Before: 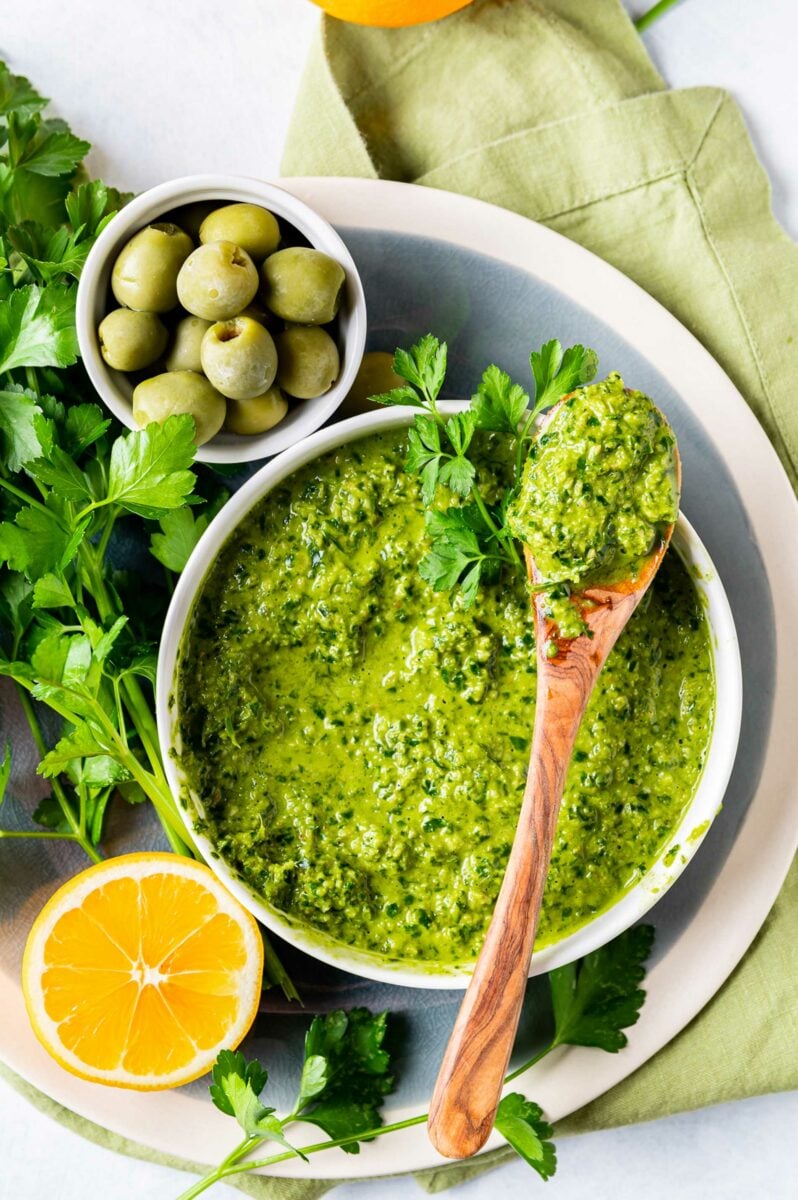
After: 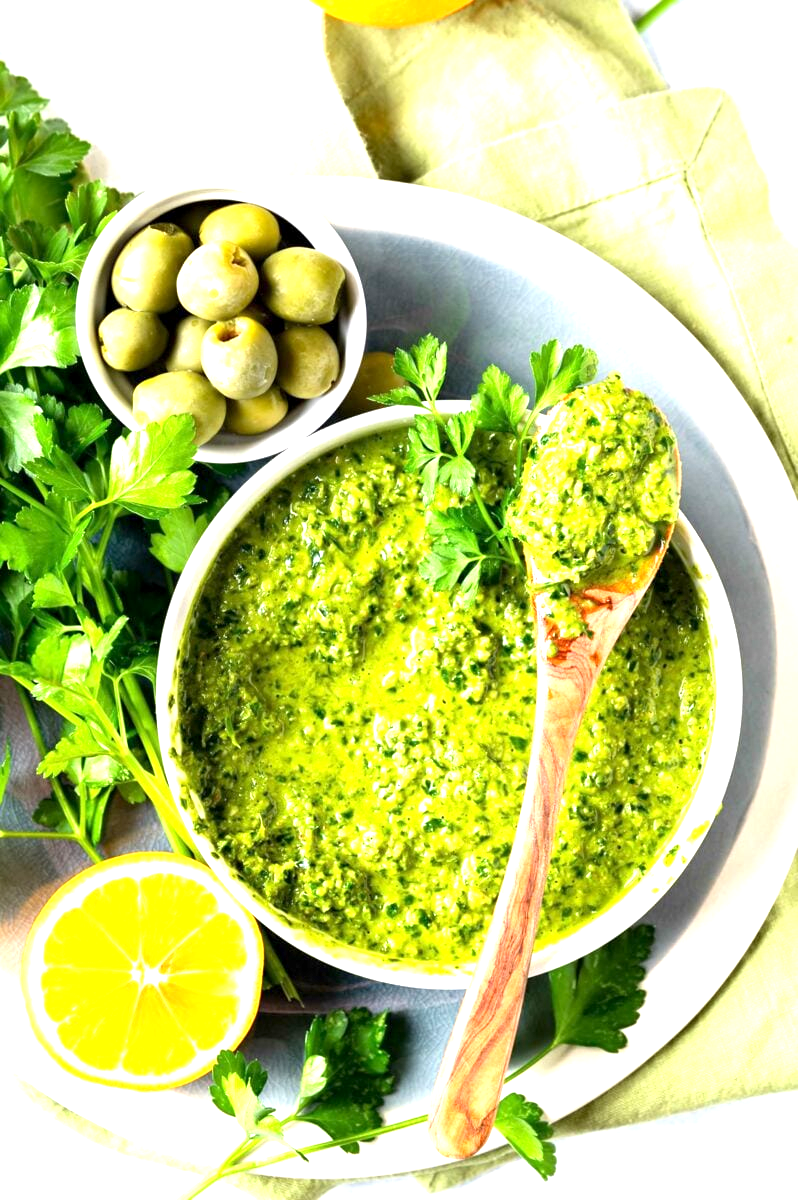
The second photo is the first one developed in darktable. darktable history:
exposure: black level correction 0.001, exposure 1.129 EV, compensate exposure bias true, compensate highlight preservation false
